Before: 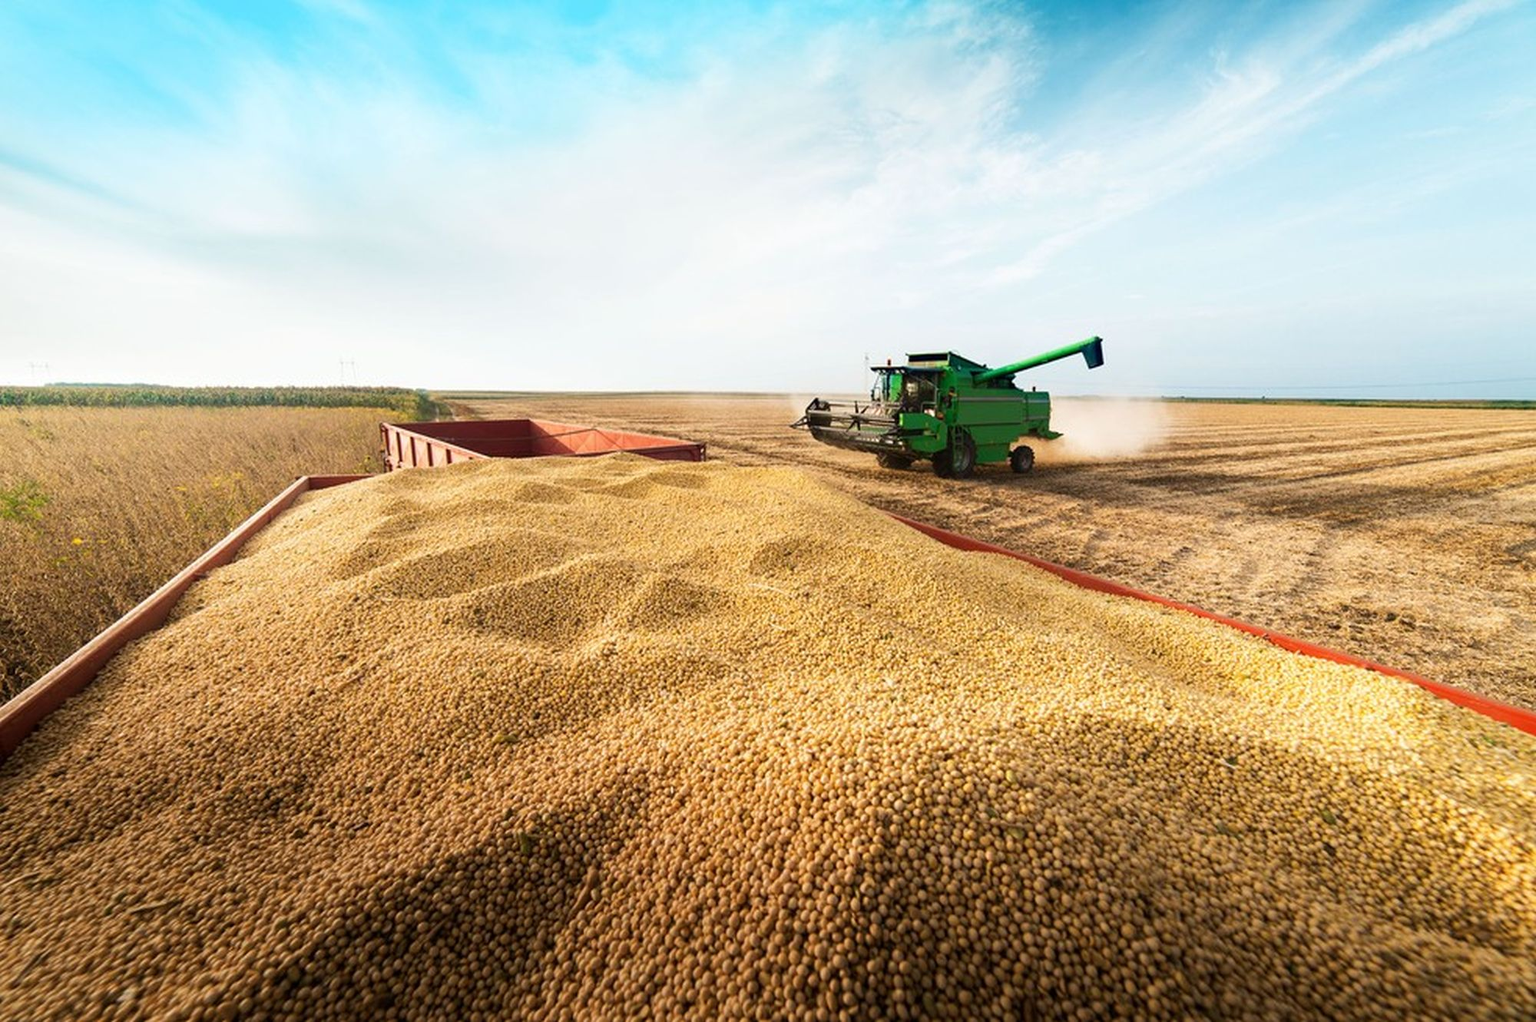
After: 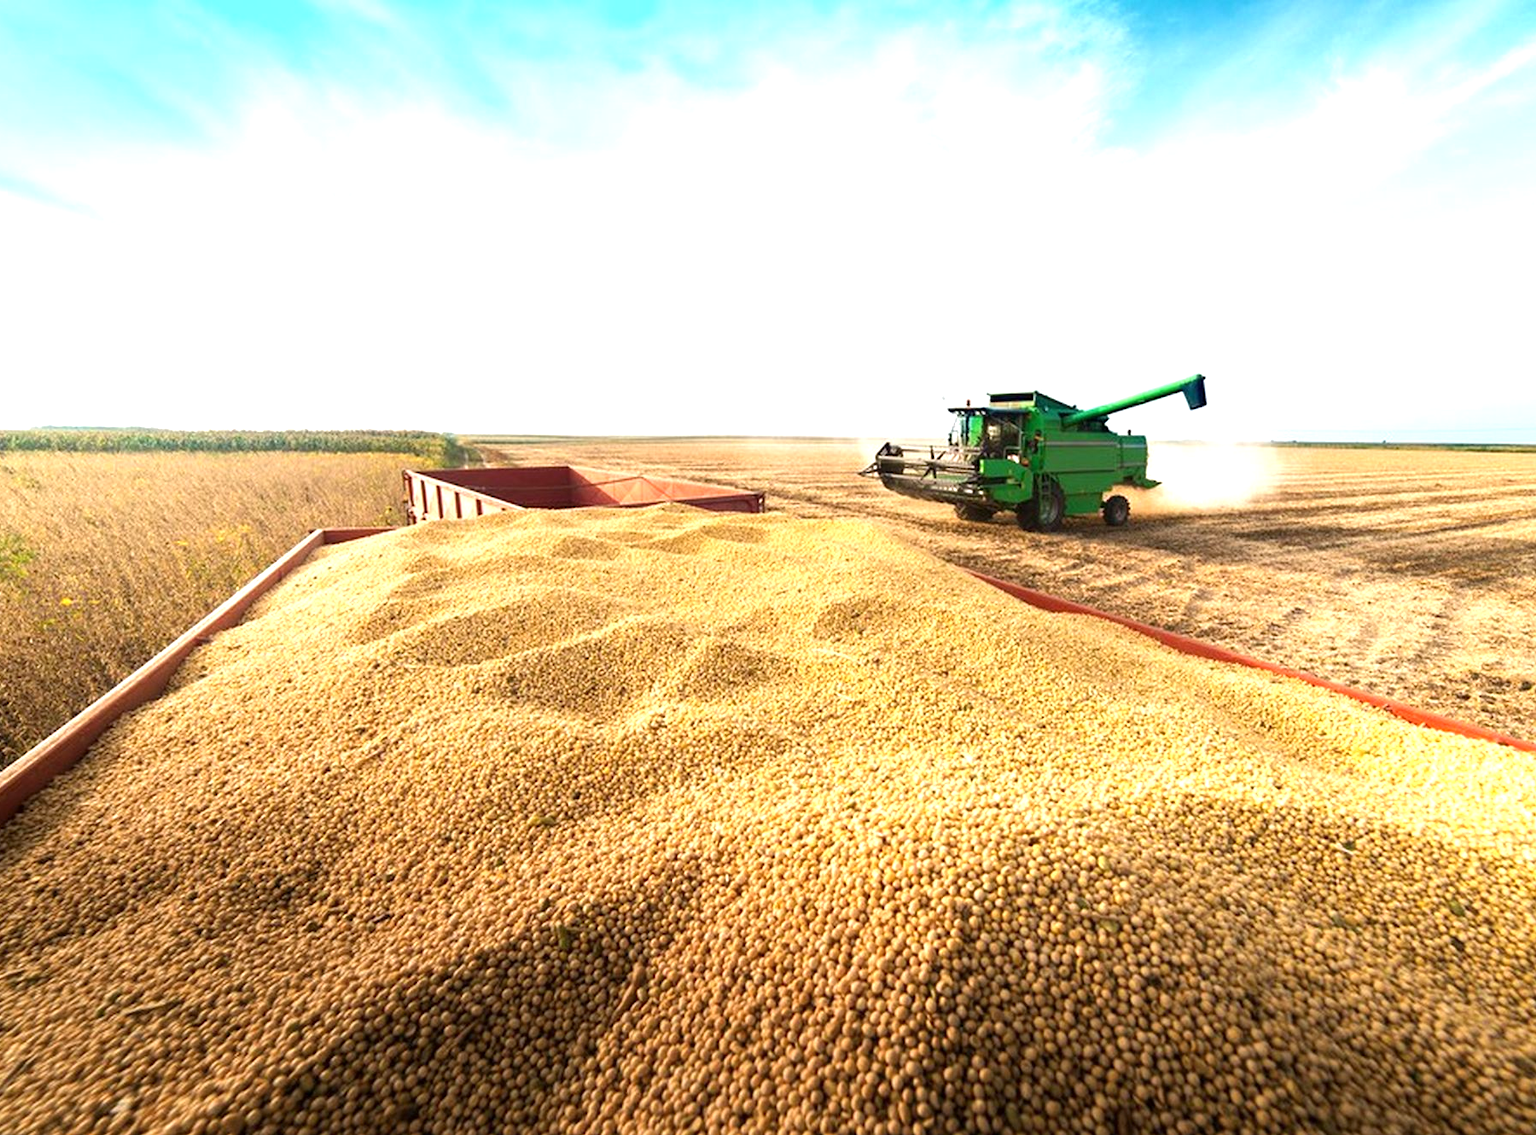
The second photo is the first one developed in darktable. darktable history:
crop and rotate: left 1.152%, right 8.838%
exposure: exposure 0.73 EV, compensate exposure bias true, compensate highlight preservation false
